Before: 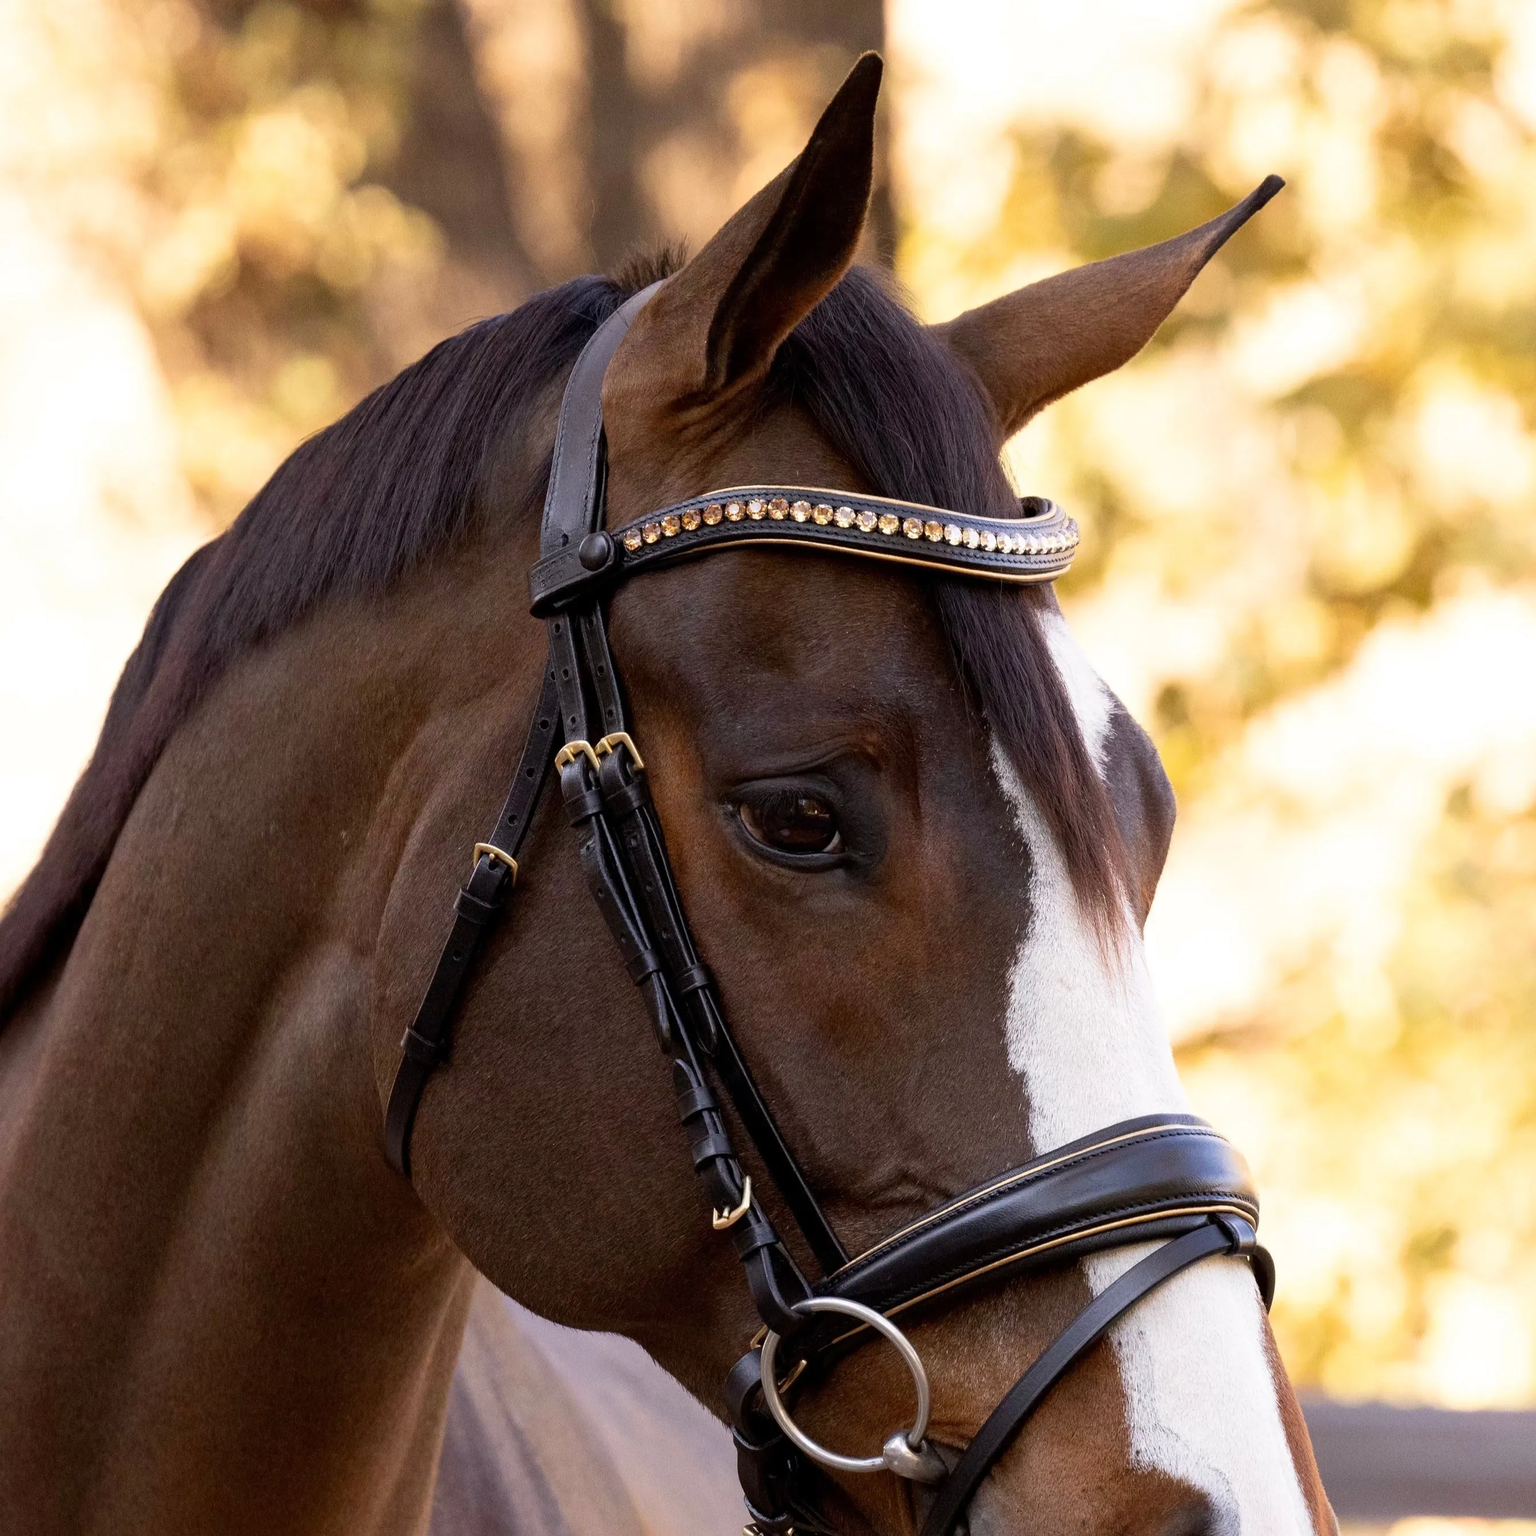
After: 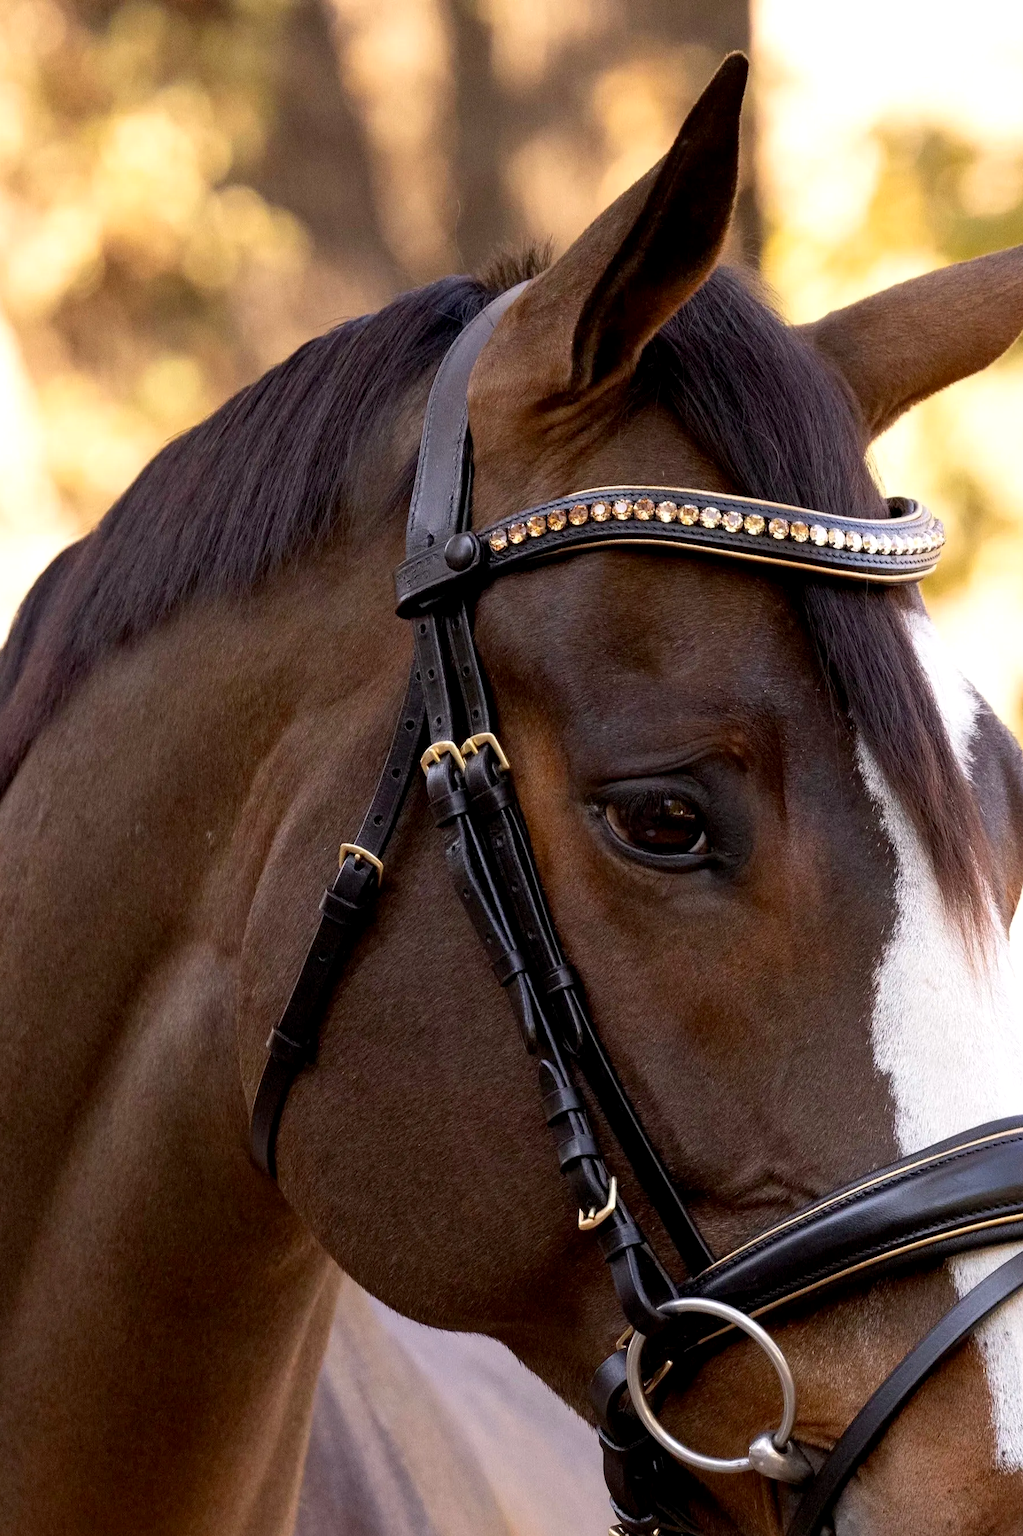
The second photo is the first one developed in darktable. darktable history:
crop and rotate: left 8.786%, right 24.548%
exposure: black level correction 0.002, exposure 0.15 EV, compensate highlight preservation false
sharpen: radius 2.883, amount 0.868, threshold 47.523
